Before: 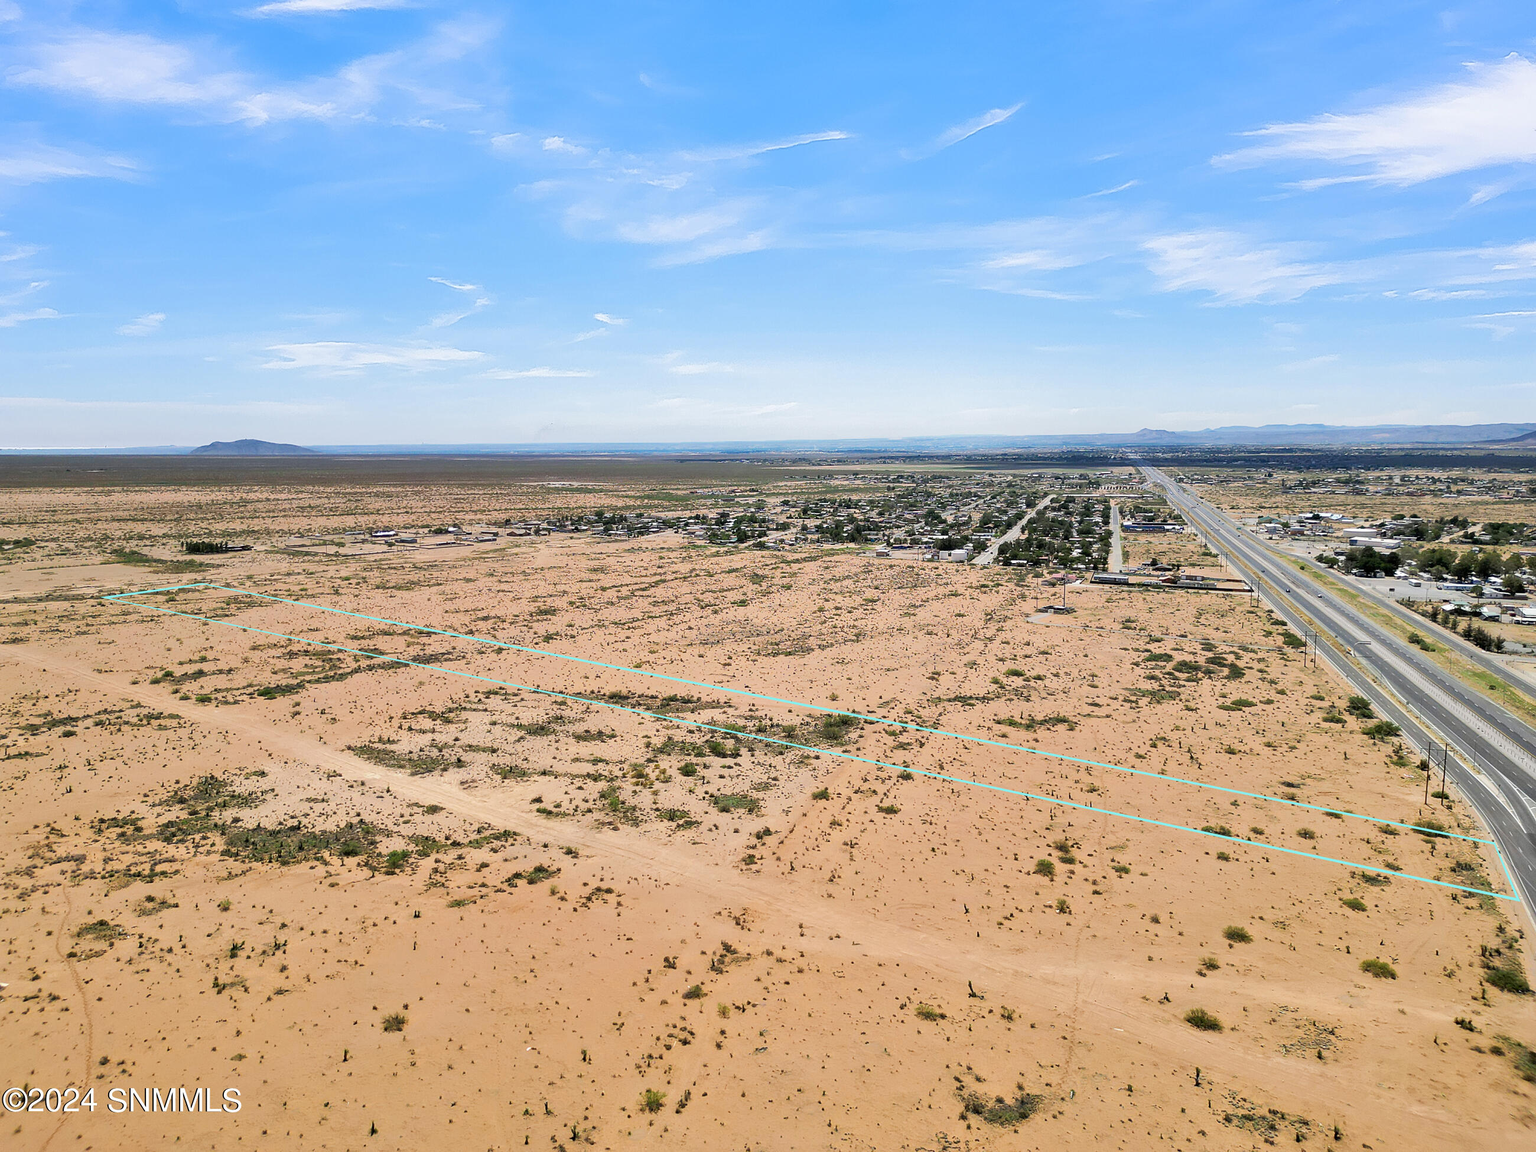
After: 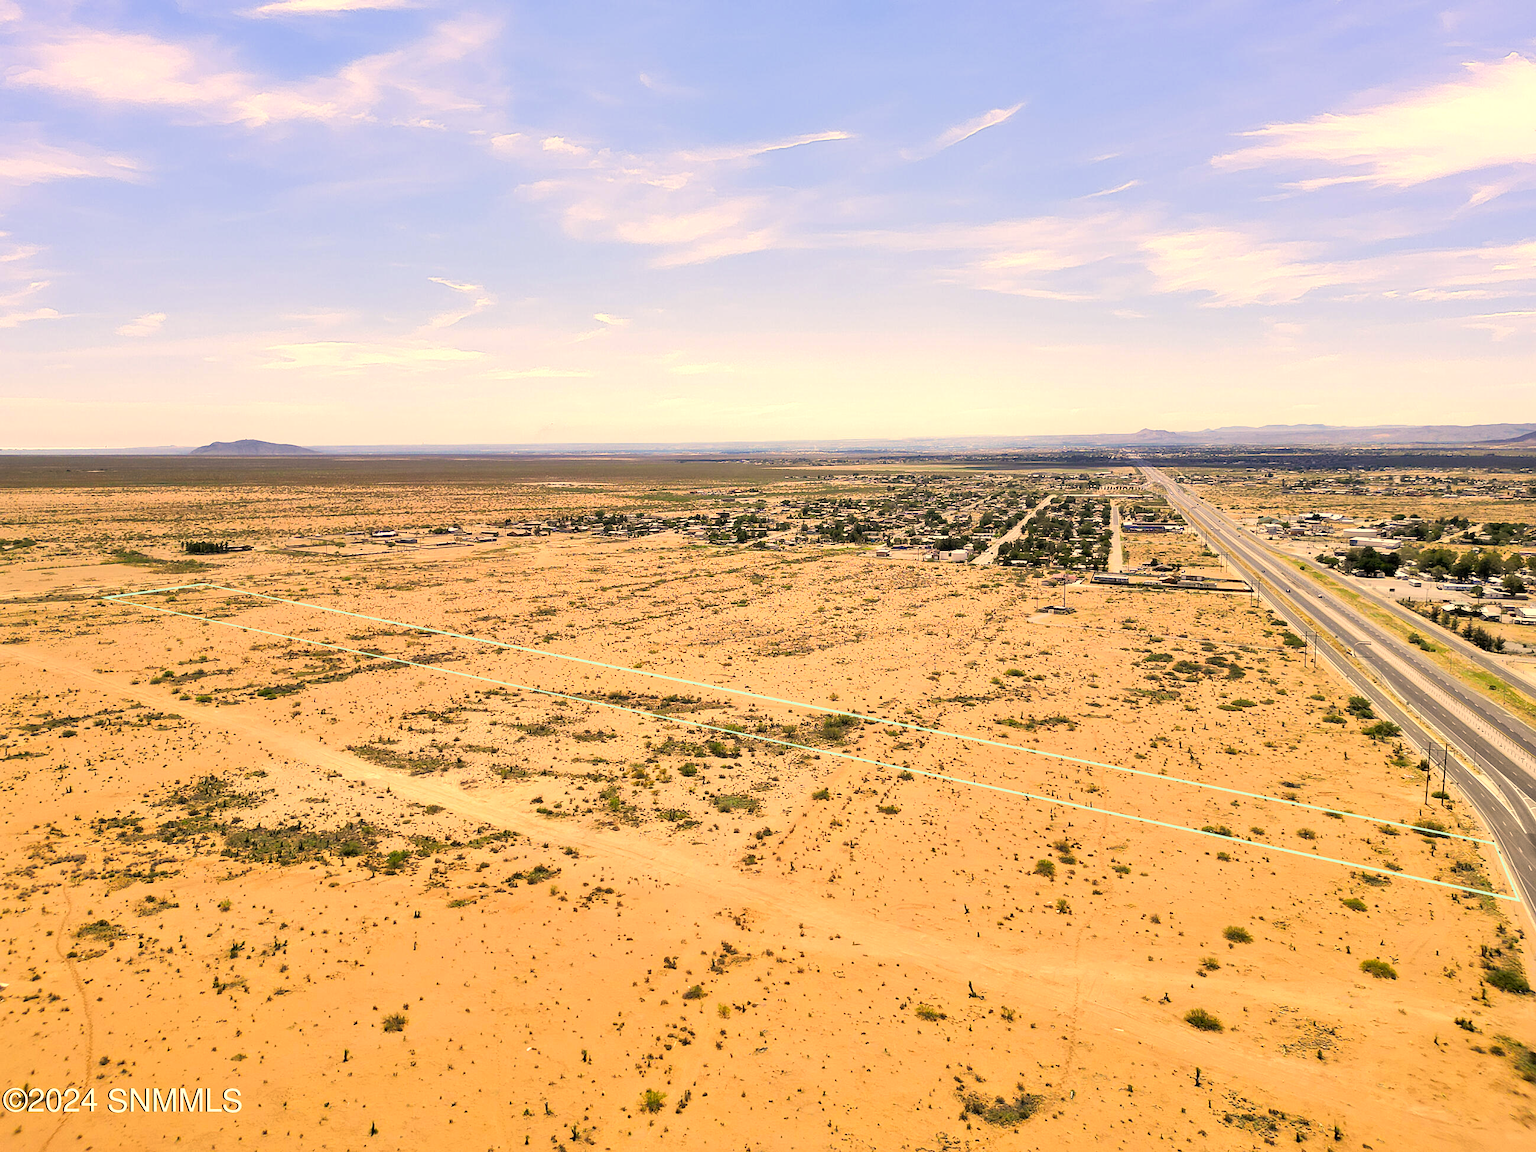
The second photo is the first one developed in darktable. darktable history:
exposure: exposure 0.376 EV, compensate highlight preservation false
color correction: highlights a* 14.89, highlights b* 31.46
